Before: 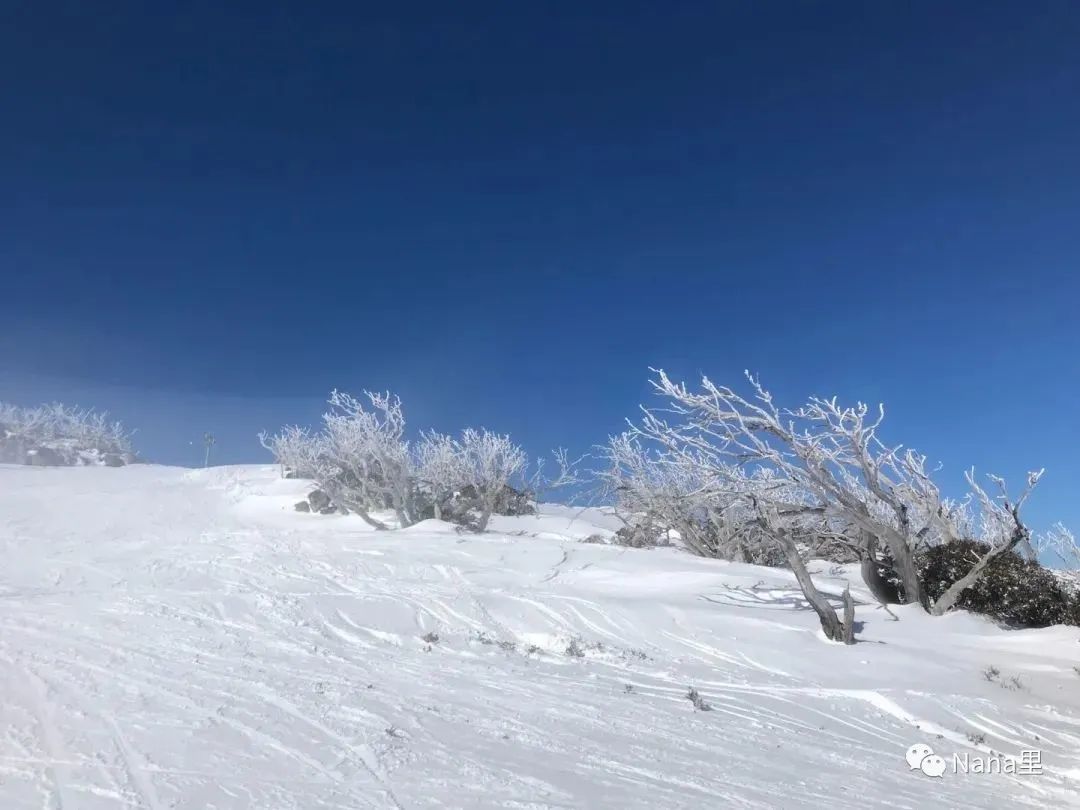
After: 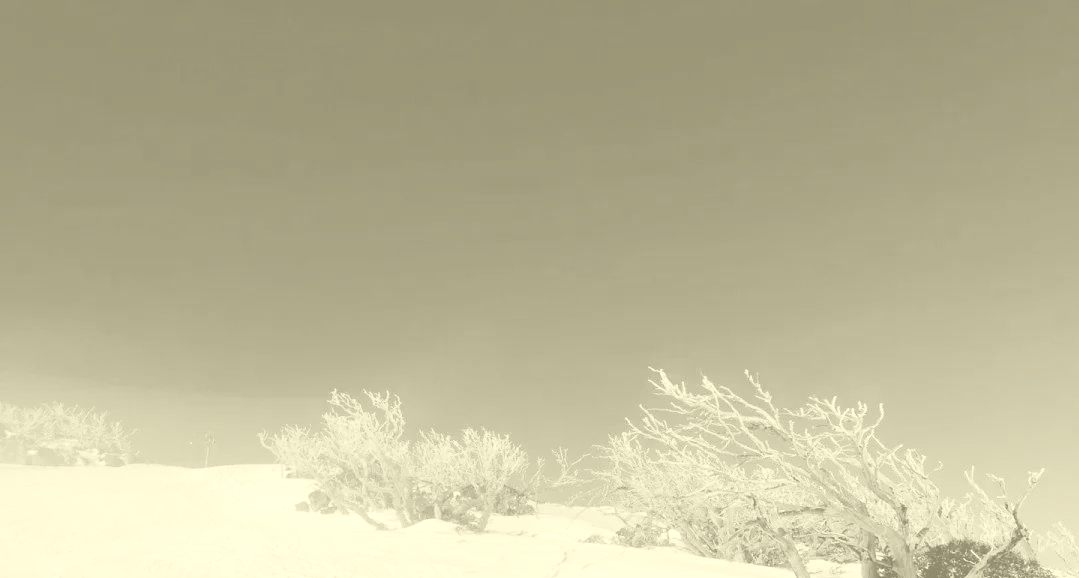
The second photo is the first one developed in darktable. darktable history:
contrast brightness saturation: contrast 0.05
colorize: hue 43.2°, saturation 40%, version 1
crop: bottom 28.576%
filmic rgb: black relative exposure -5 EV, hardness 2.88, contrast 1.3, highlights saturation mix -30%
